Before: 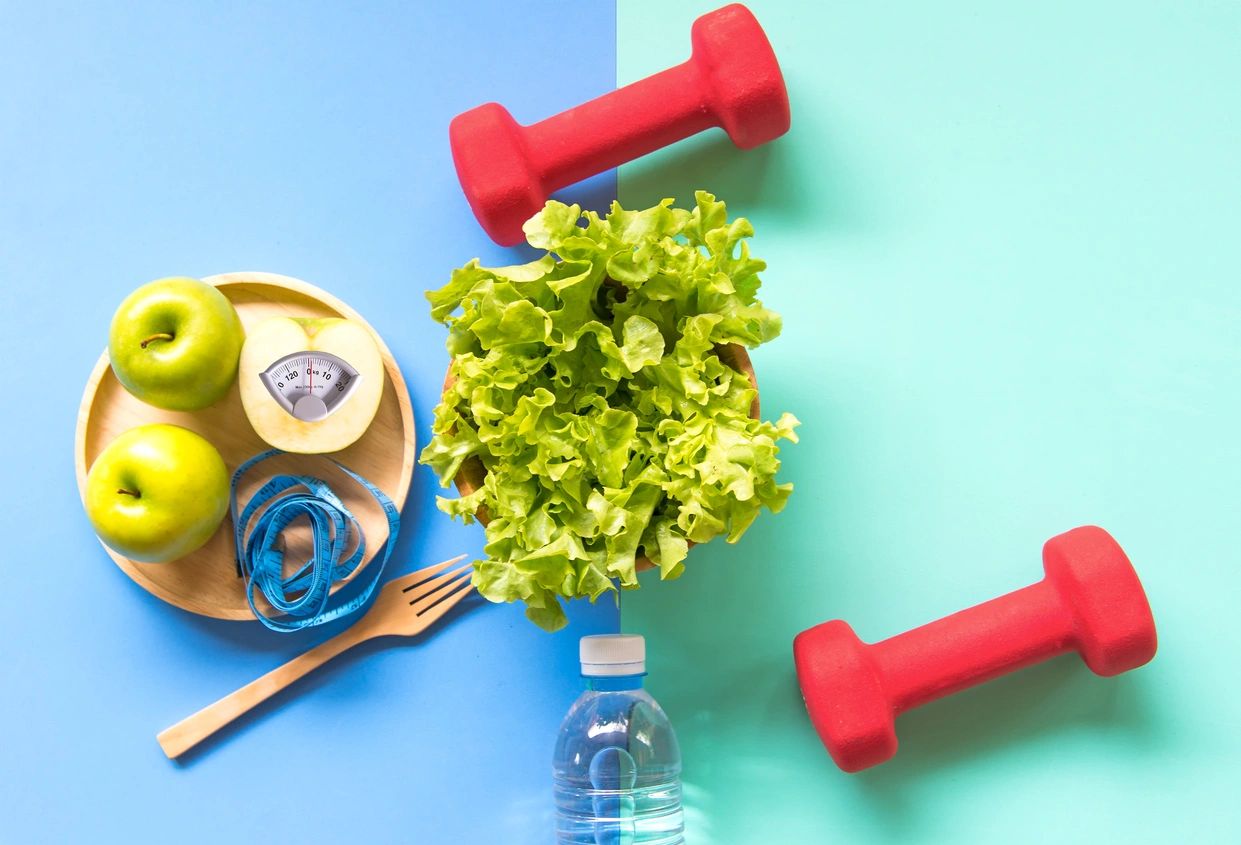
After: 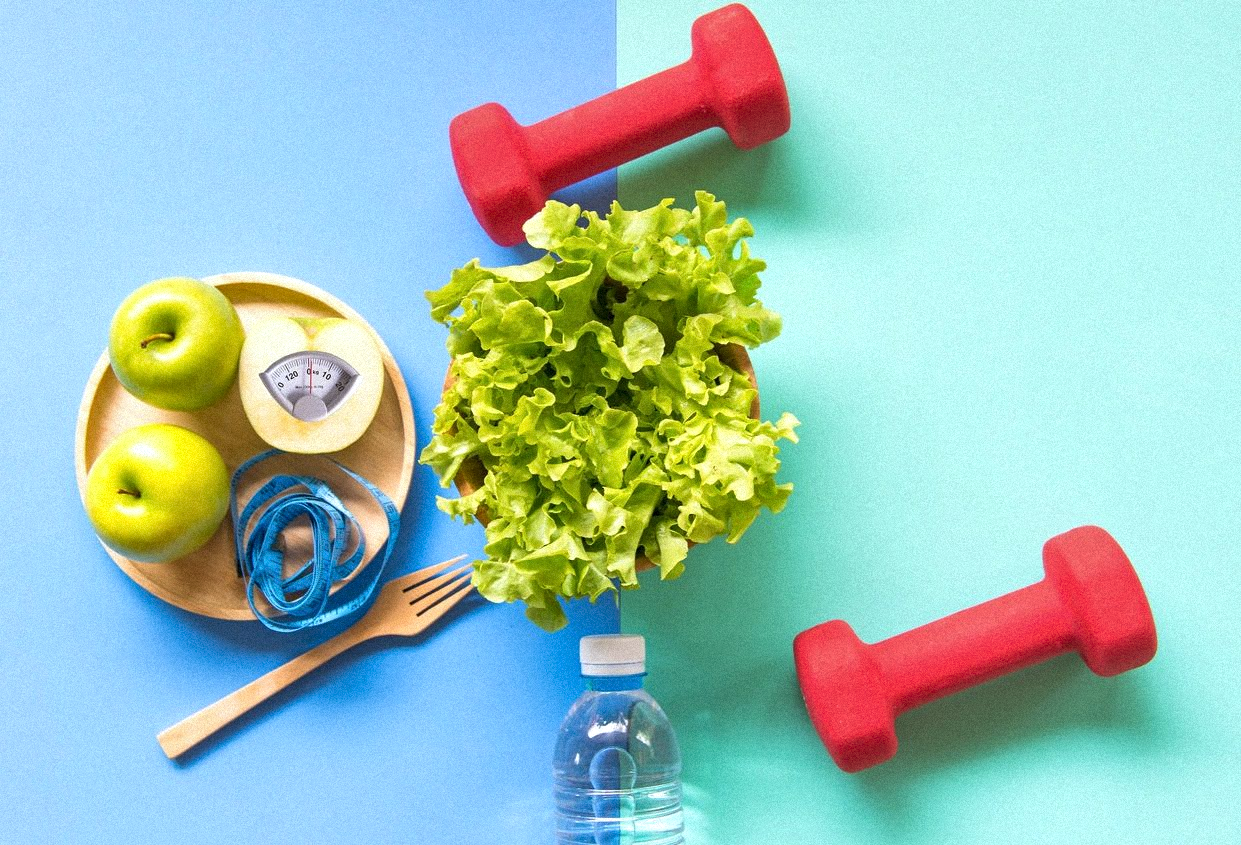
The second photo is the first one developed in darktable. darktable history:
local contrast: mode bilateral grid, contrast 20, coarseness 50, detail 120%, midtone range 0.2
grain: mid-tones bias 0%
tone equalizer: on, module defaults
white balance: red 0.982, blue 1.018
